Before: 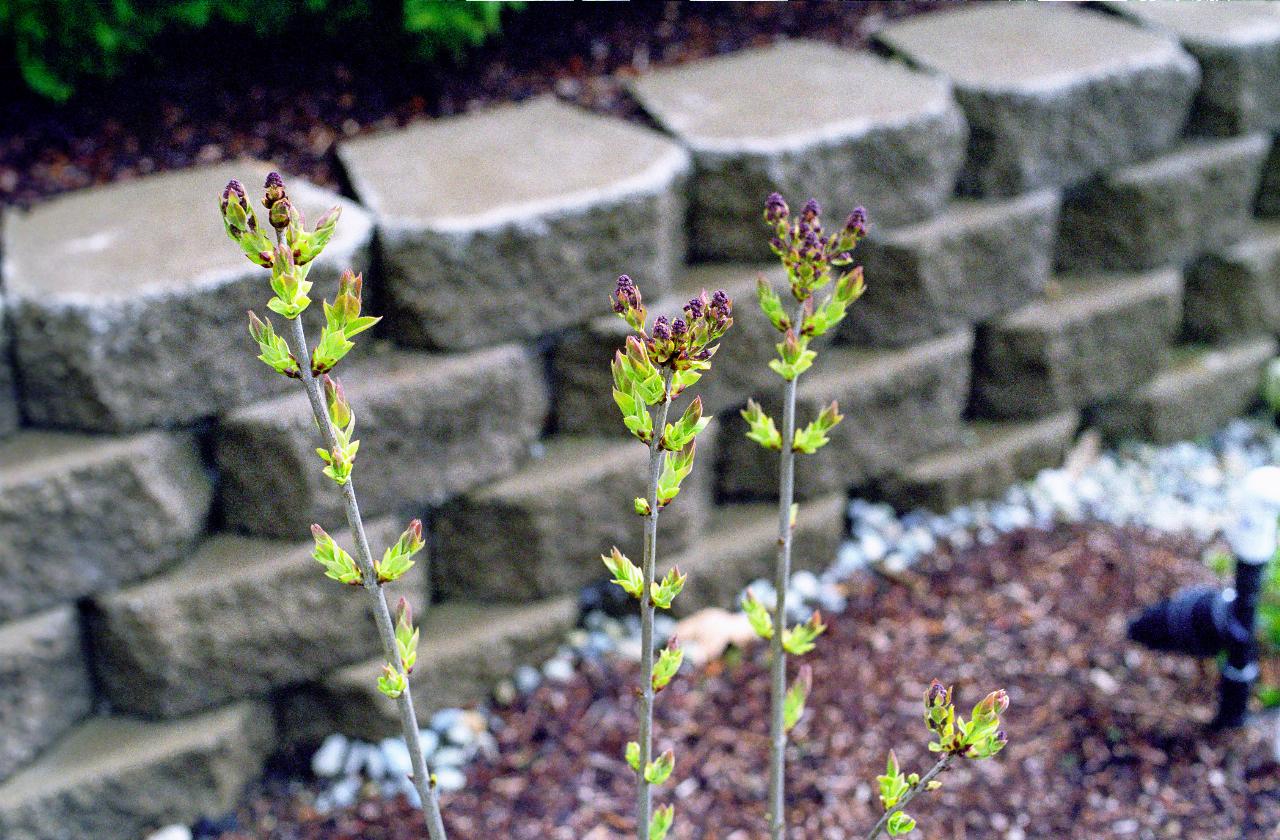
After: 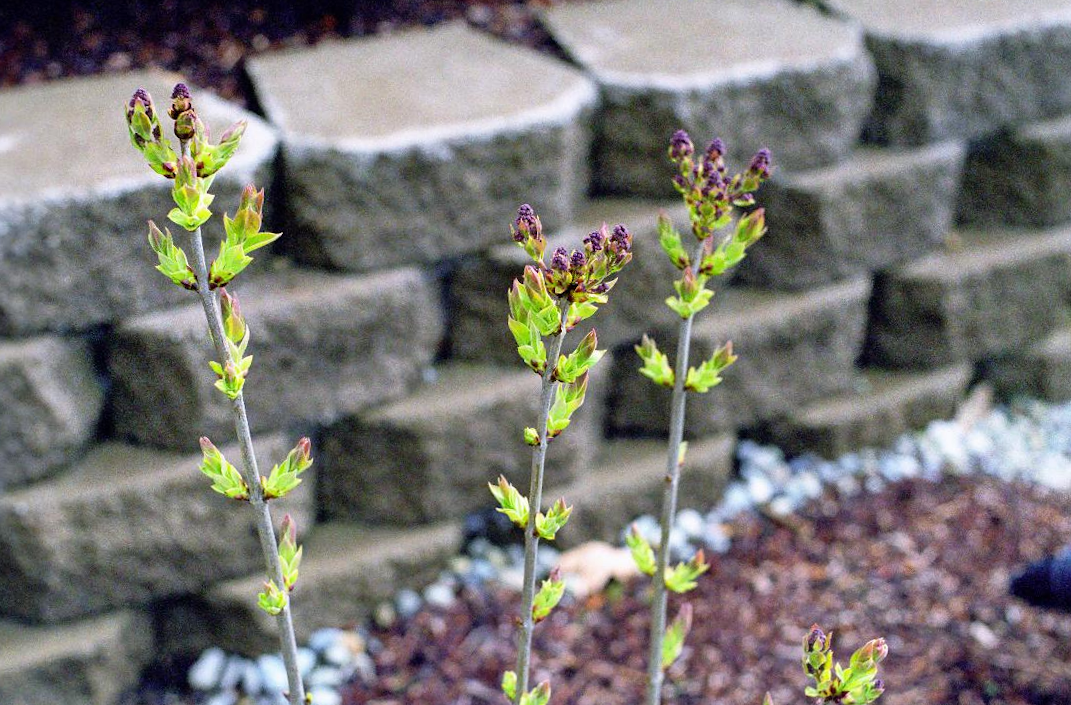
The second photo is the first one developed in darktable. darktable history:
crop and rotate: angle -3°, left 5.062%, top 5.159%, right 4.663%, bottom 4.299%
